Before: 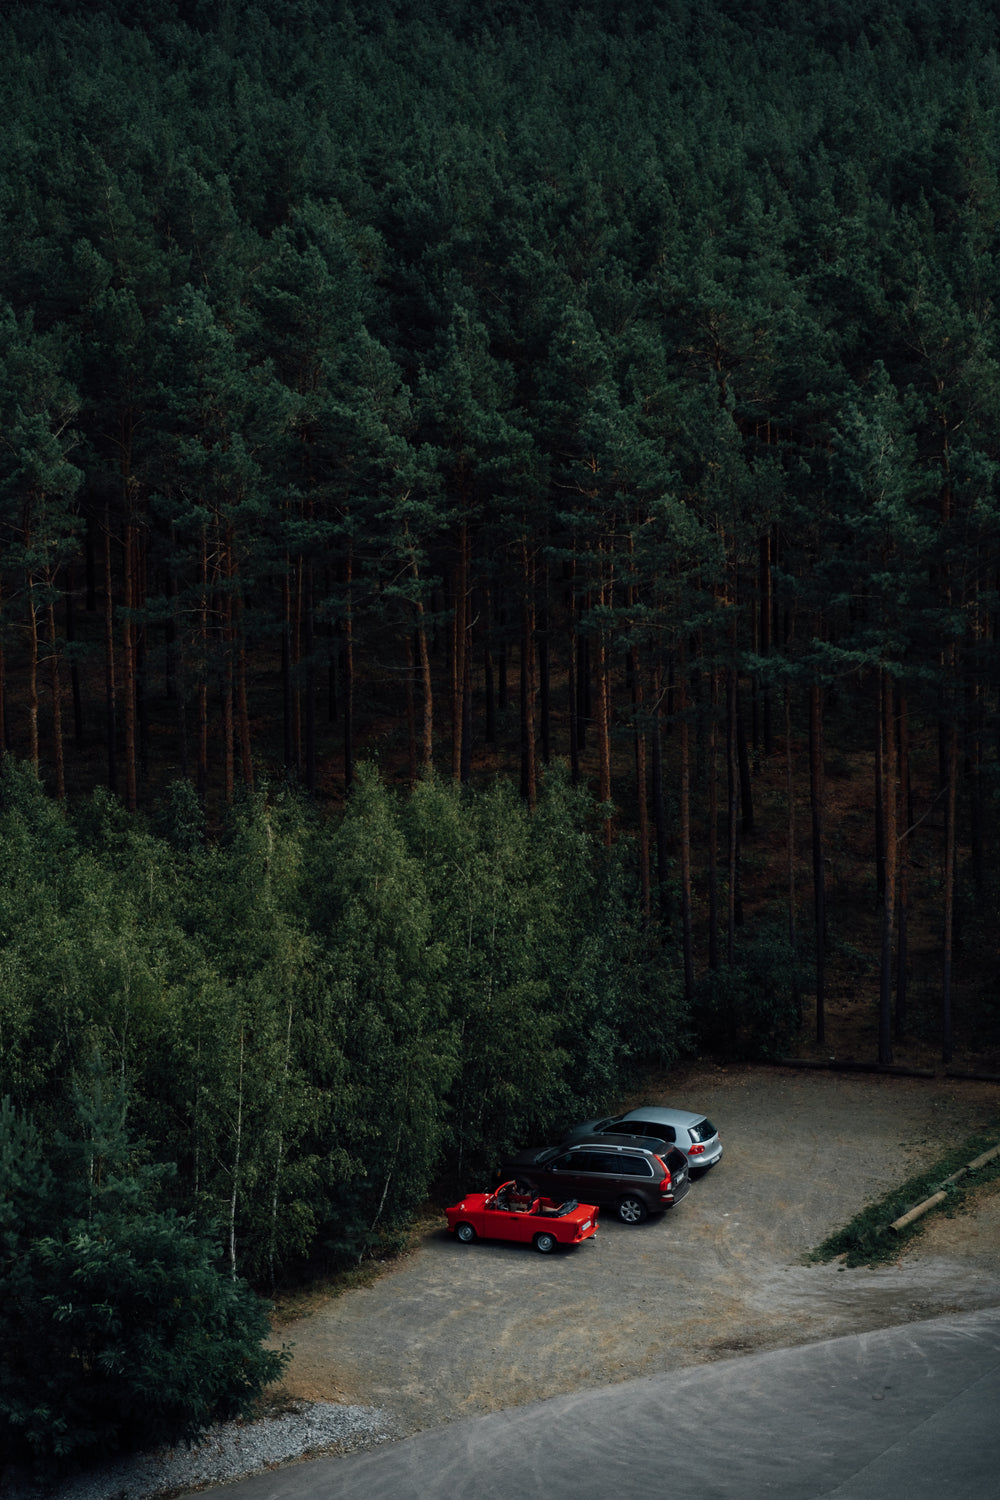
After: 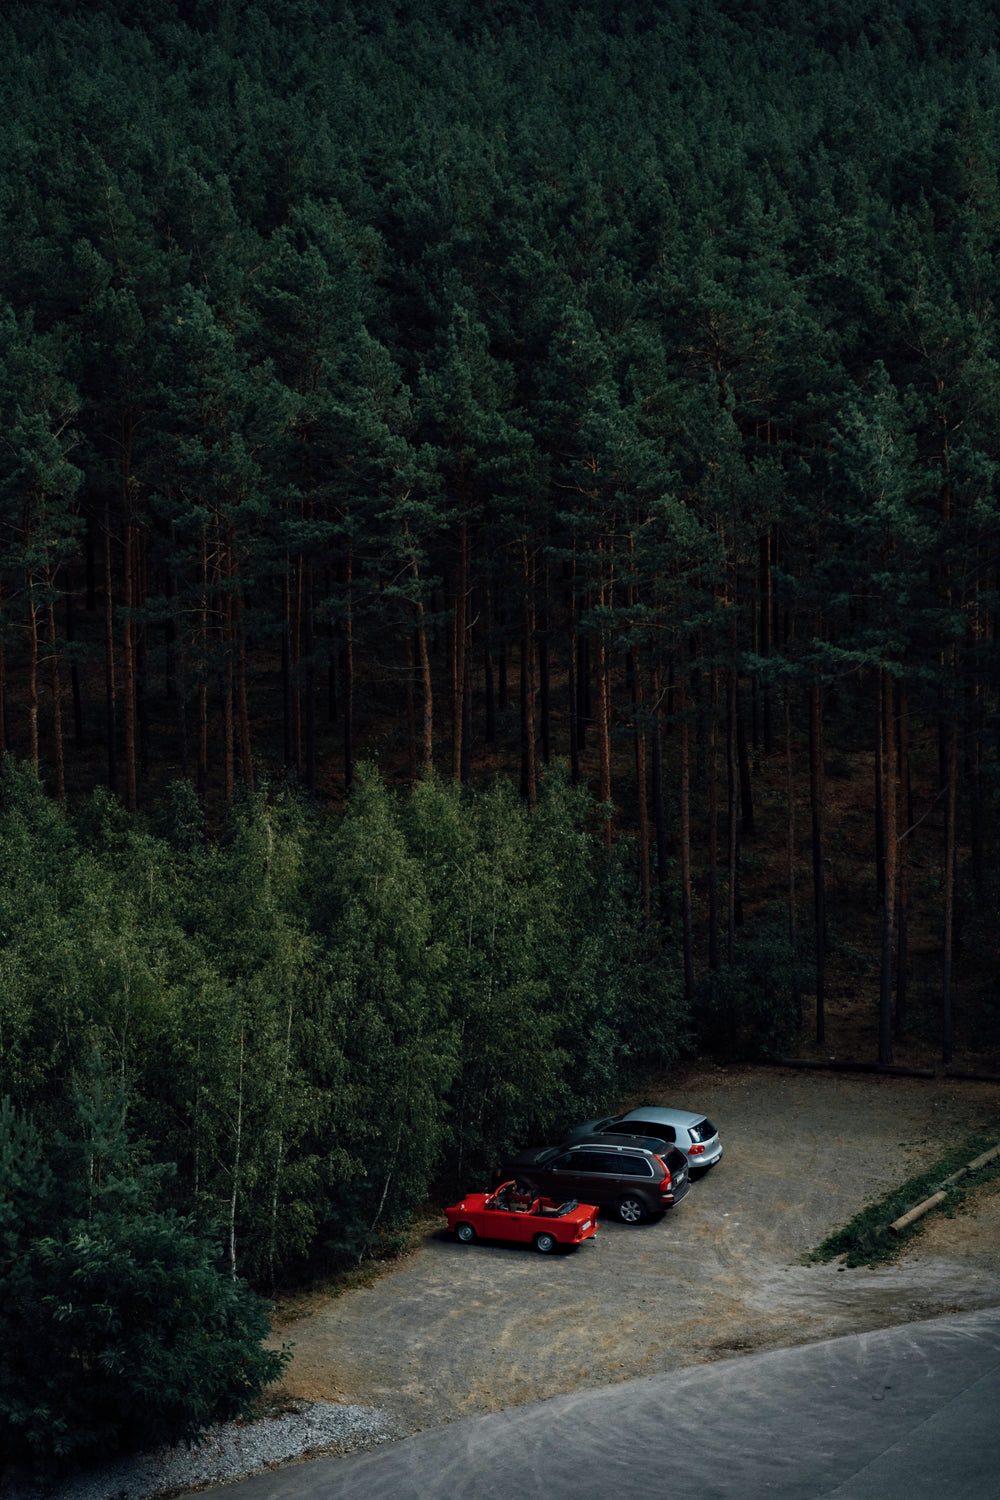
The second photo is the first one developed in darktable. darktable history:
color zones: curves: ch0 [(0.068, 0.464) (0.25, 0.5) (0.48, 0.508) (0.75, 0.536) (0.886, 0.476) (0.967, 0.456)]; ch1 [(0.066, 0.456) (0.25, 0.5) (0.616, 0.508) (0.746, 0.56) (0.934, 0.444)]
haze removal: strength 0.285, distance 0.247, compatibility mode true, adaptive false
